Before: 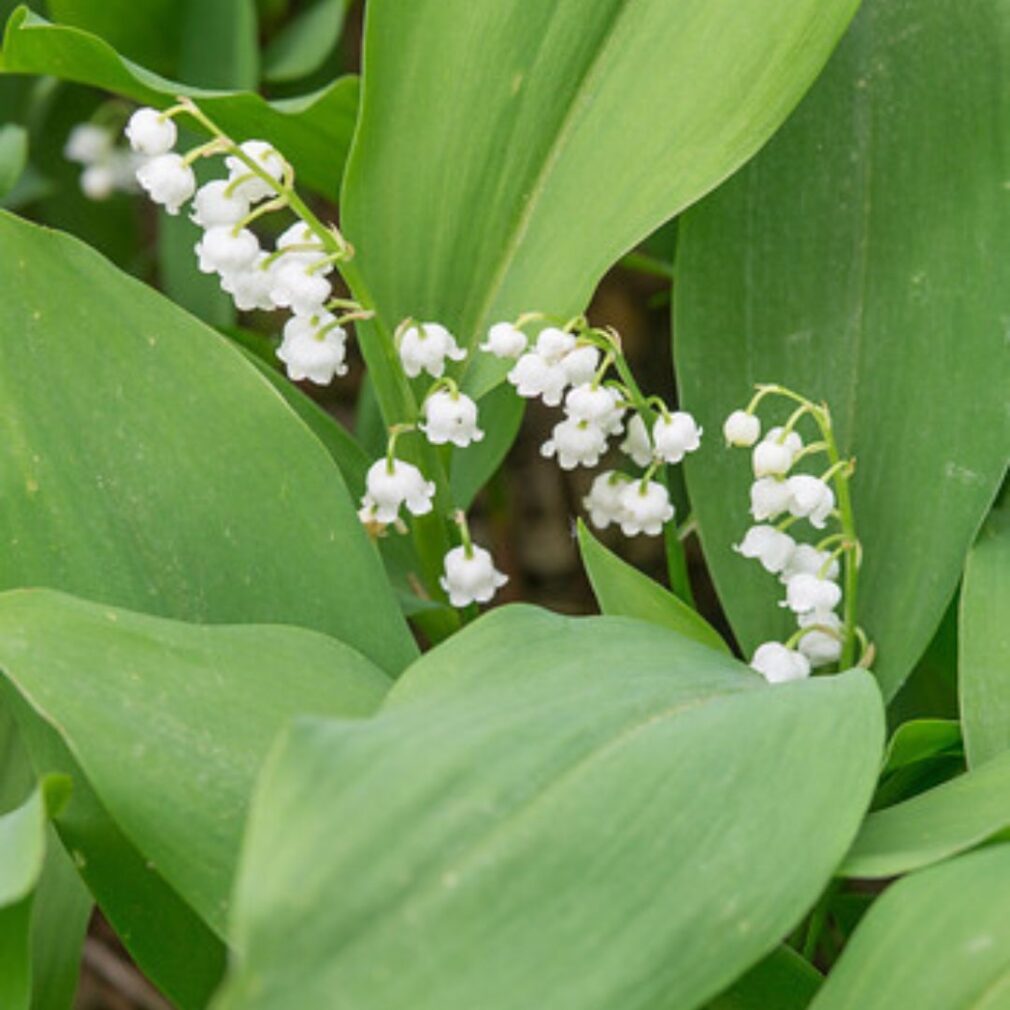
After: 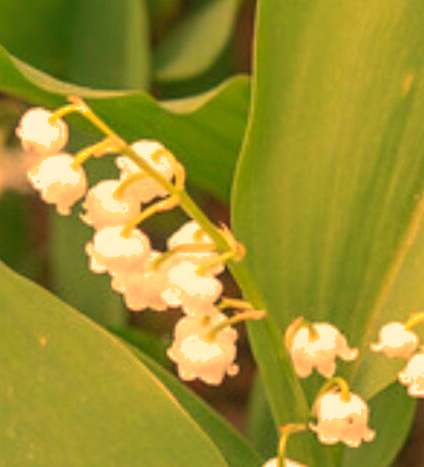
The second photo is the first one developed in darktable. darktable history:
shadows and highlights: on, module defaults
white balance: red 1.467, blue 0.684
crop and rotate: left 10.817%, top 0.062%, right 47.194%, bottom 53.626%
